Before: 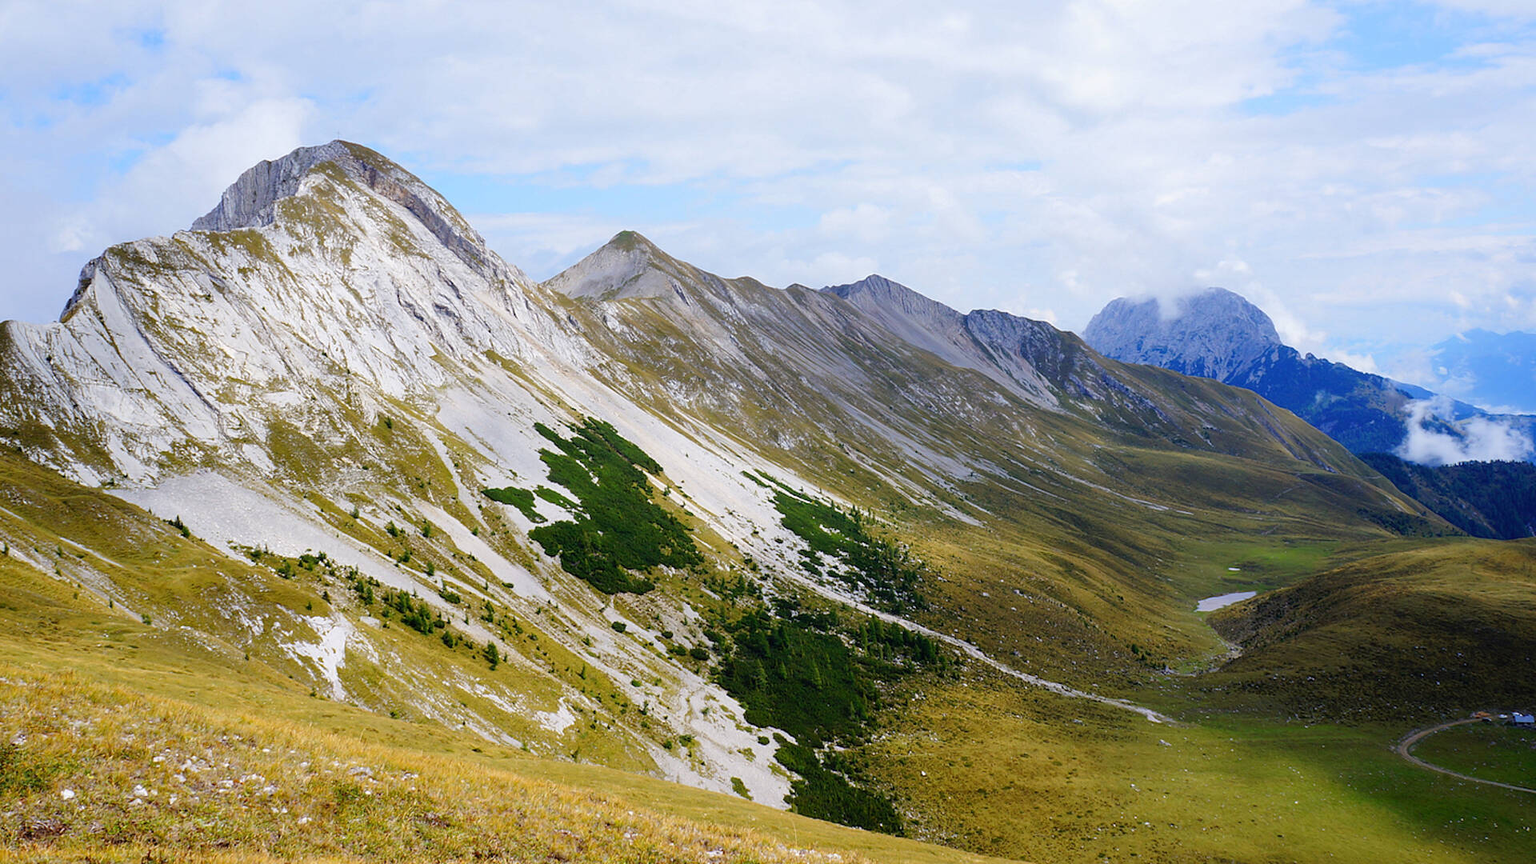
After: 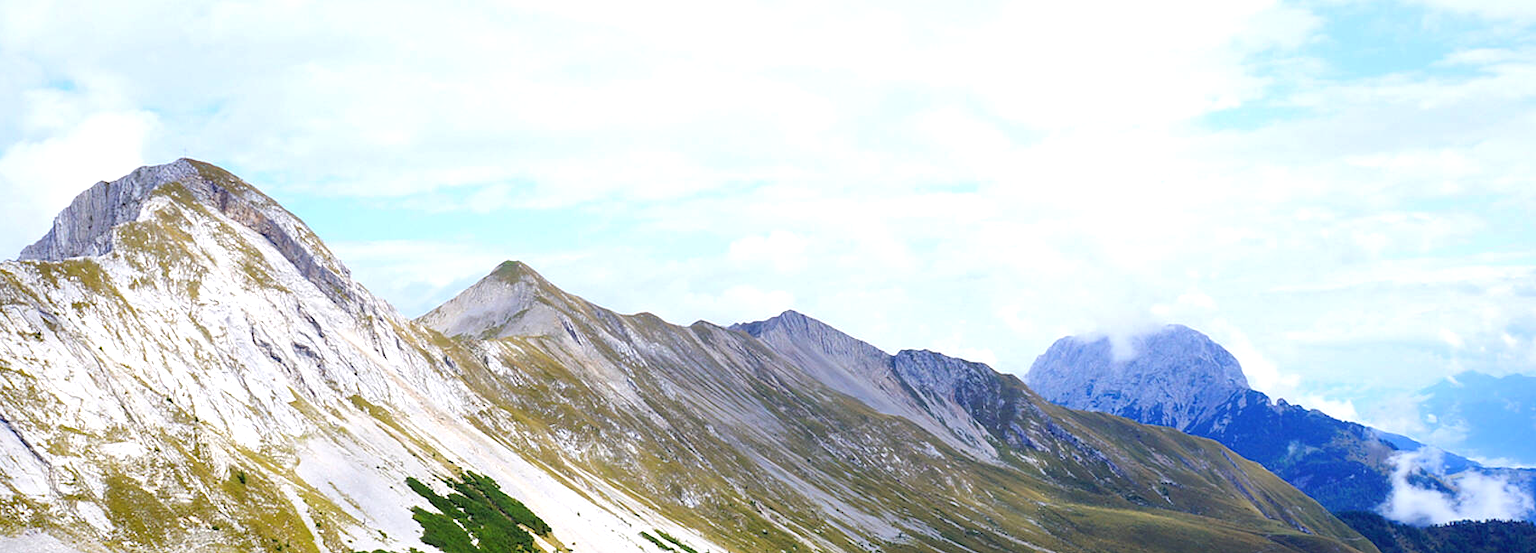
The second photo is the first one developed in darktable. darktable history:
crop and rotate: left 11.376%, bottom 43.206%
exposure: black level correction 0, exposure 0.5 EV, compensate highlight preservation false
